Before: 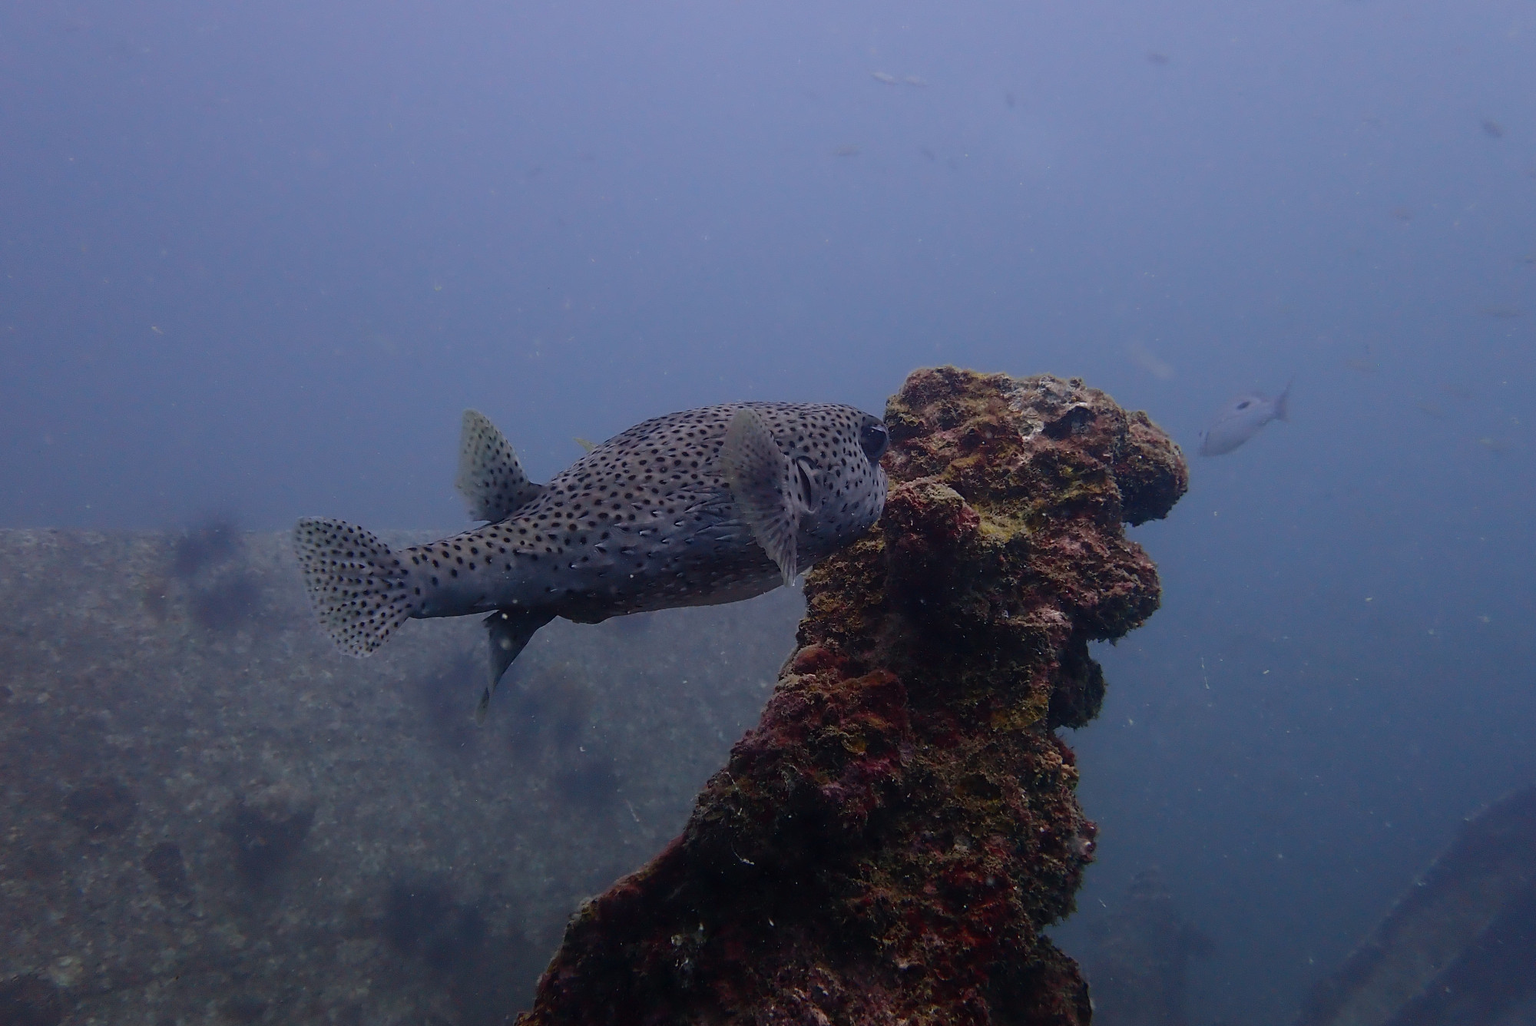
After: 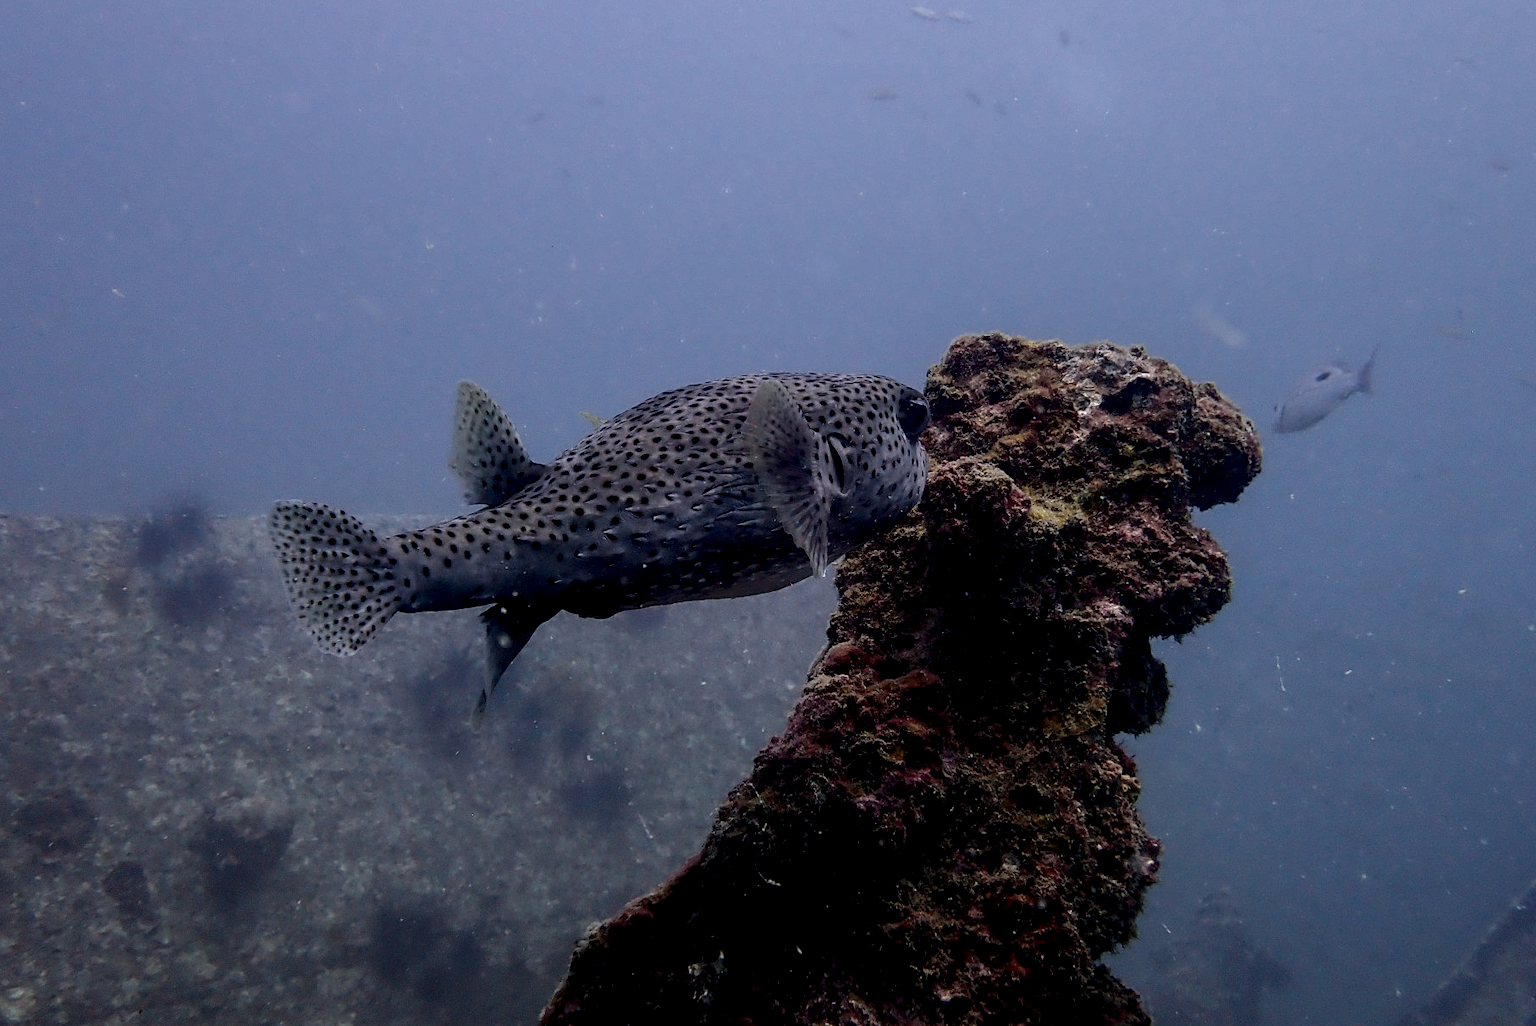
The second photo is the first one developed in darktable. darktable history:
local contrast: highlights 18%, detail 187%
crop: left 3.332%, top 6.465%, right 6.505%, bottom 3.288%
